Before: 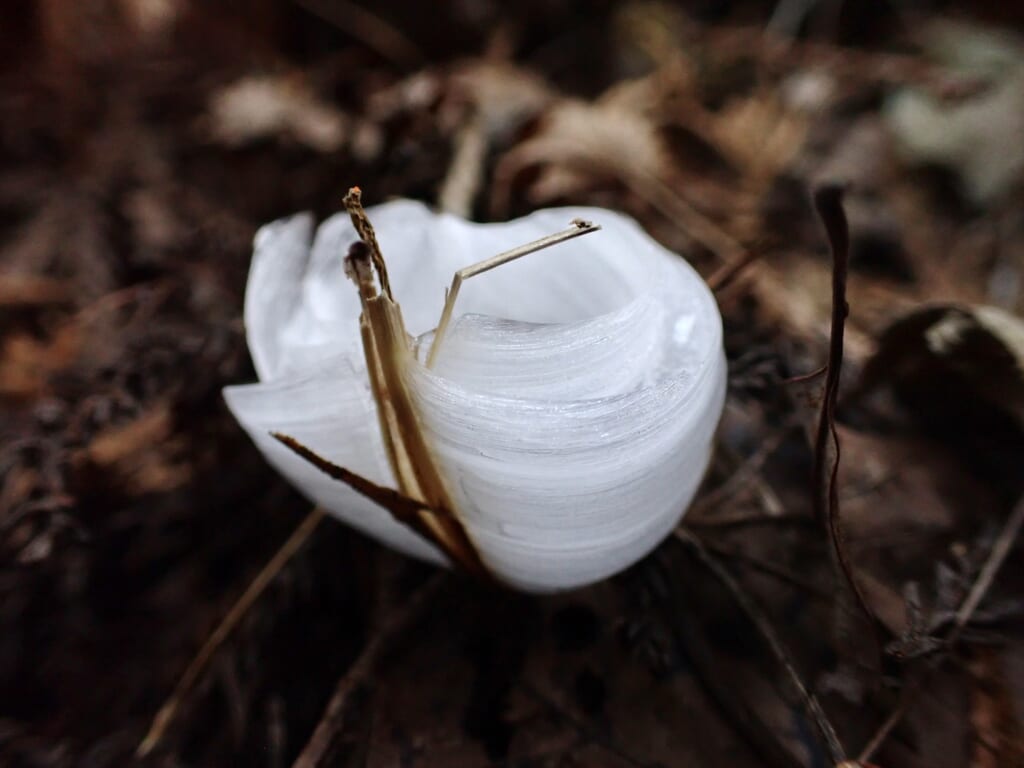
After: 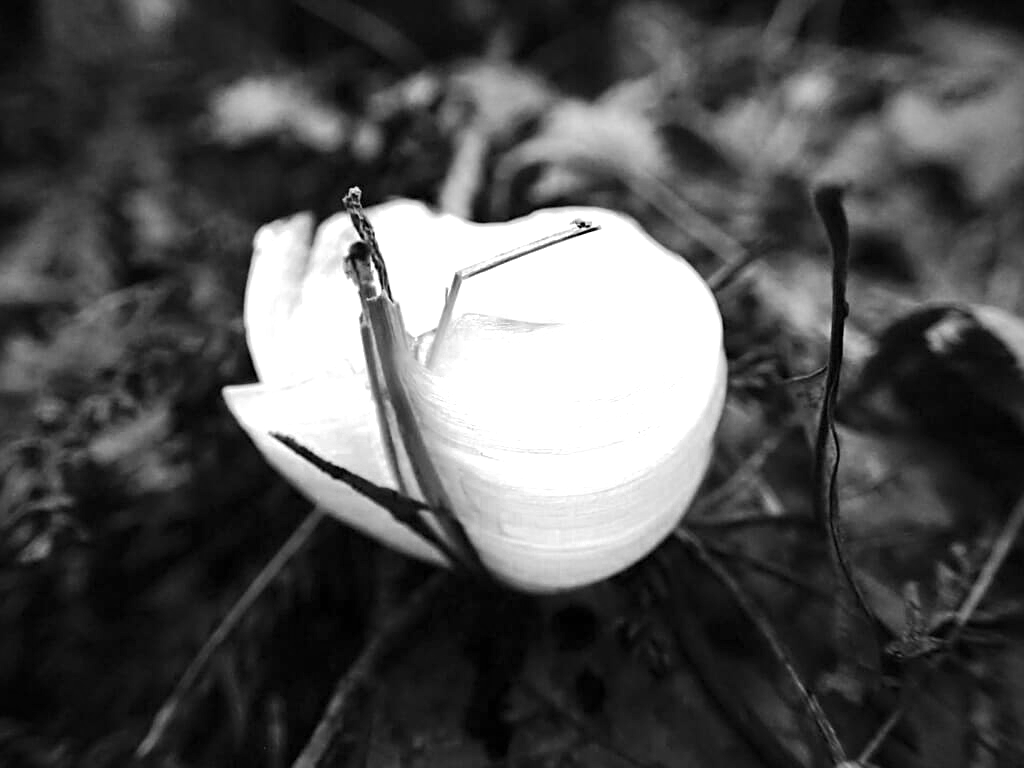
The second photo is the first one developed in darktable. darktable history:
exposure: exposure 0.744 EV, compensate highlight preservation false
sharpen: on, module defaults
color zones: curves: ch0 [(0, 0.613) (0.01, 0.613) (0.245, 0.448) (0.498, 0.529) (0.642, 0.665) (0.879, 0.777) (0.99, 0.613)]; ch1 [(0, 0) (0.143, 0) (0.286, 0) (0.429, 0) (0.571, 0) (0.714, 0) (0.857, 0)]
vignetting: fall-off start 88.49%, fall-off radius 43.61%, width/height ratio 1.168, unbound false
base curve: curves: ch0 [(0, 0) (0.262, 0.32) (0.722, 0.705) (1, 1)]
